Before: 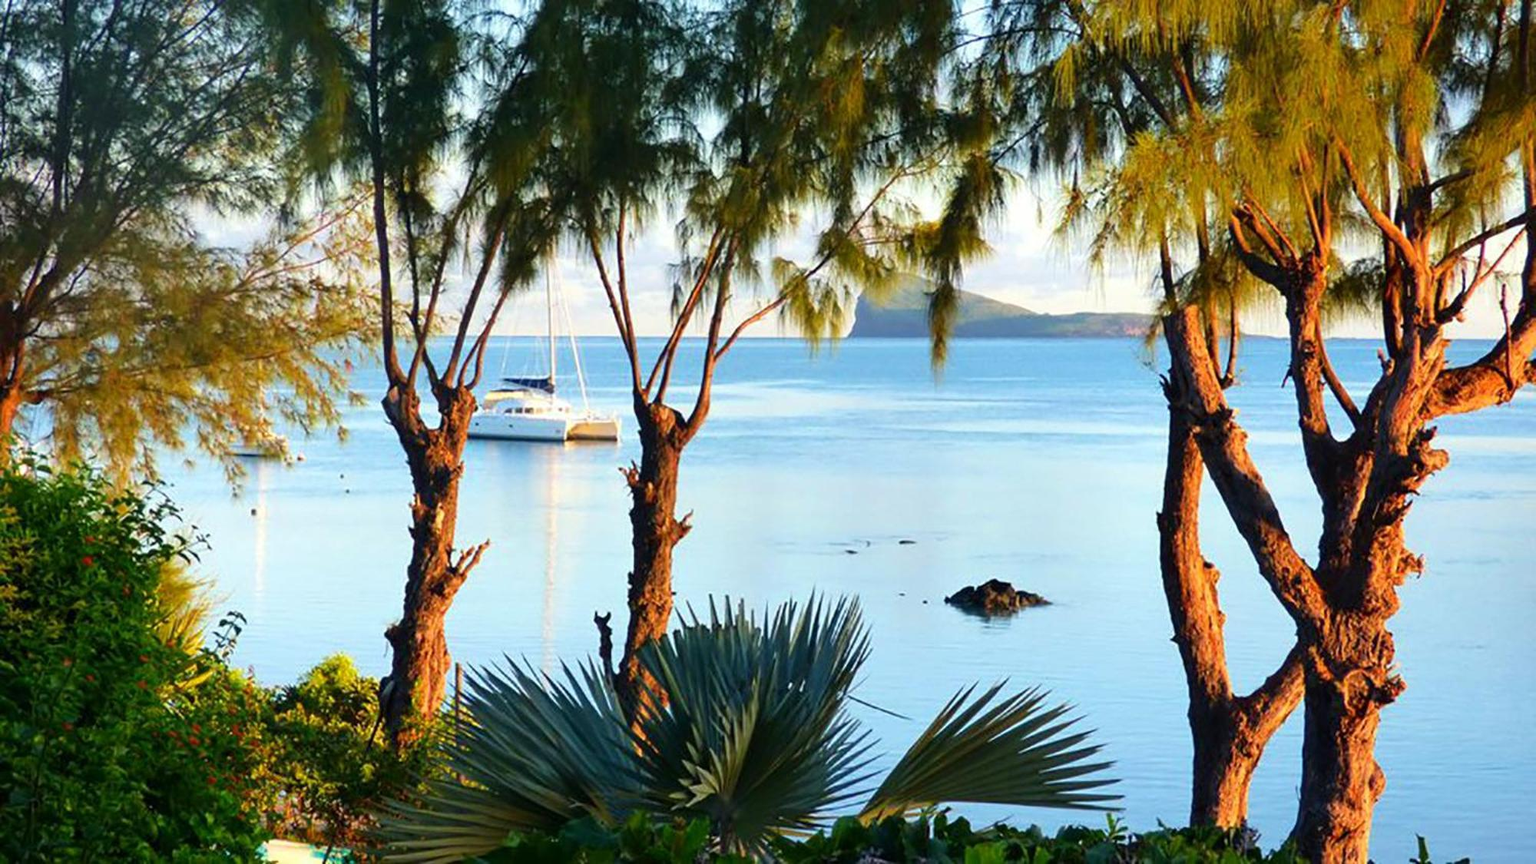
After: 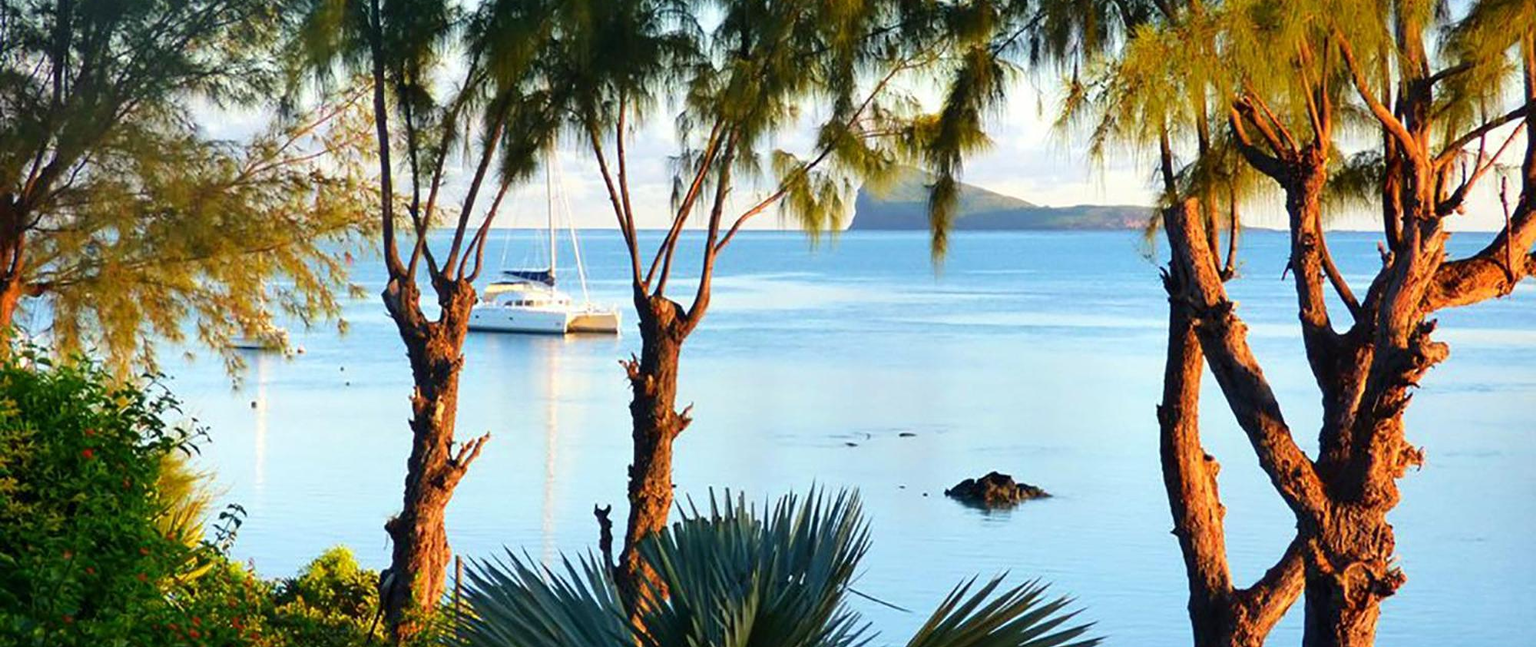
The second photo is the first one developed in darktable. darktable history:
crop and rotate: top 12.5%, bottom 12.5%
